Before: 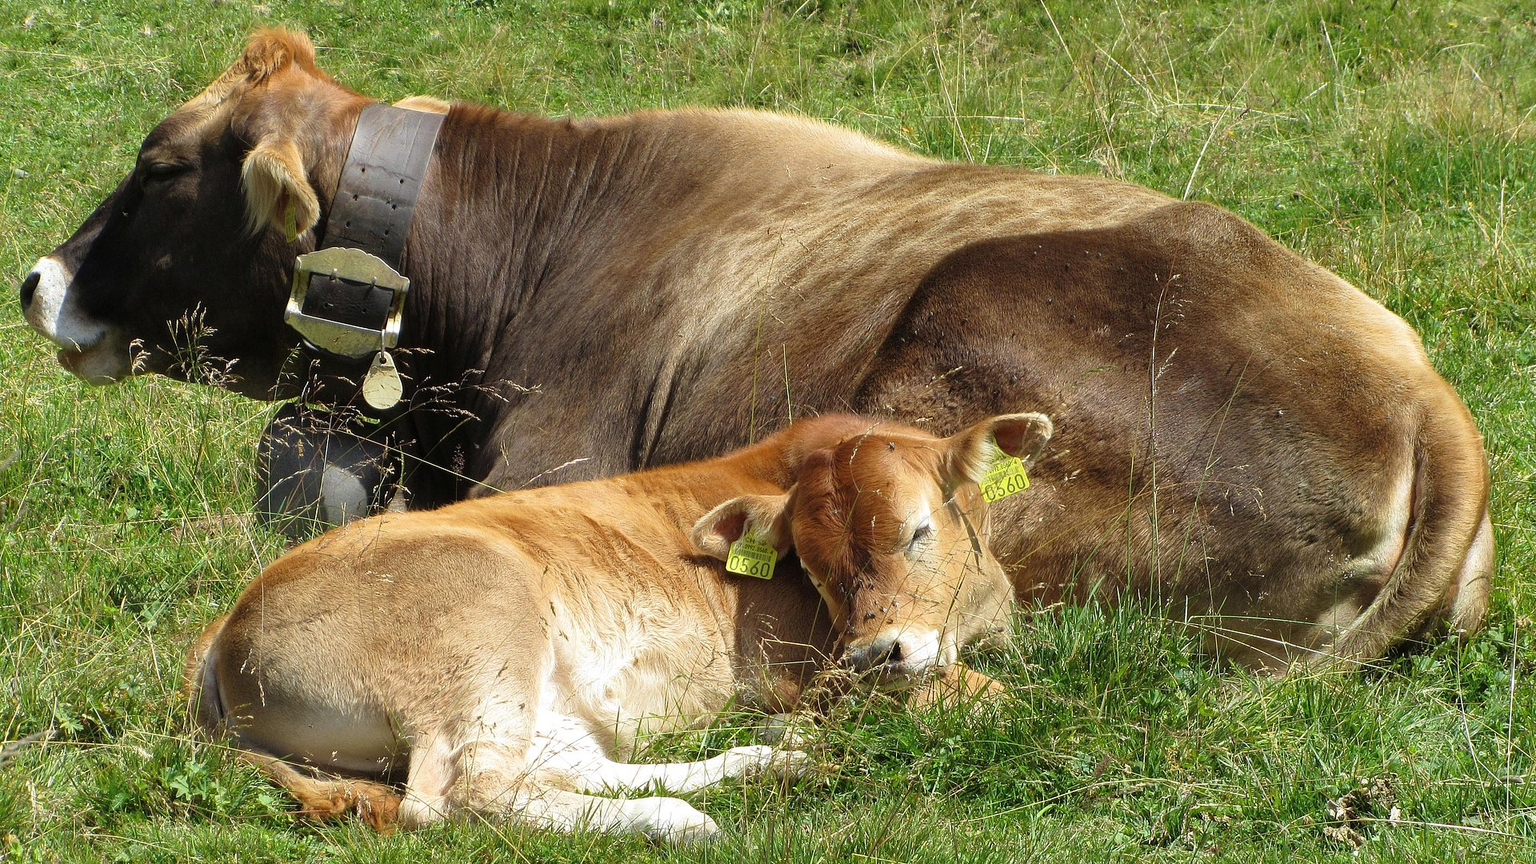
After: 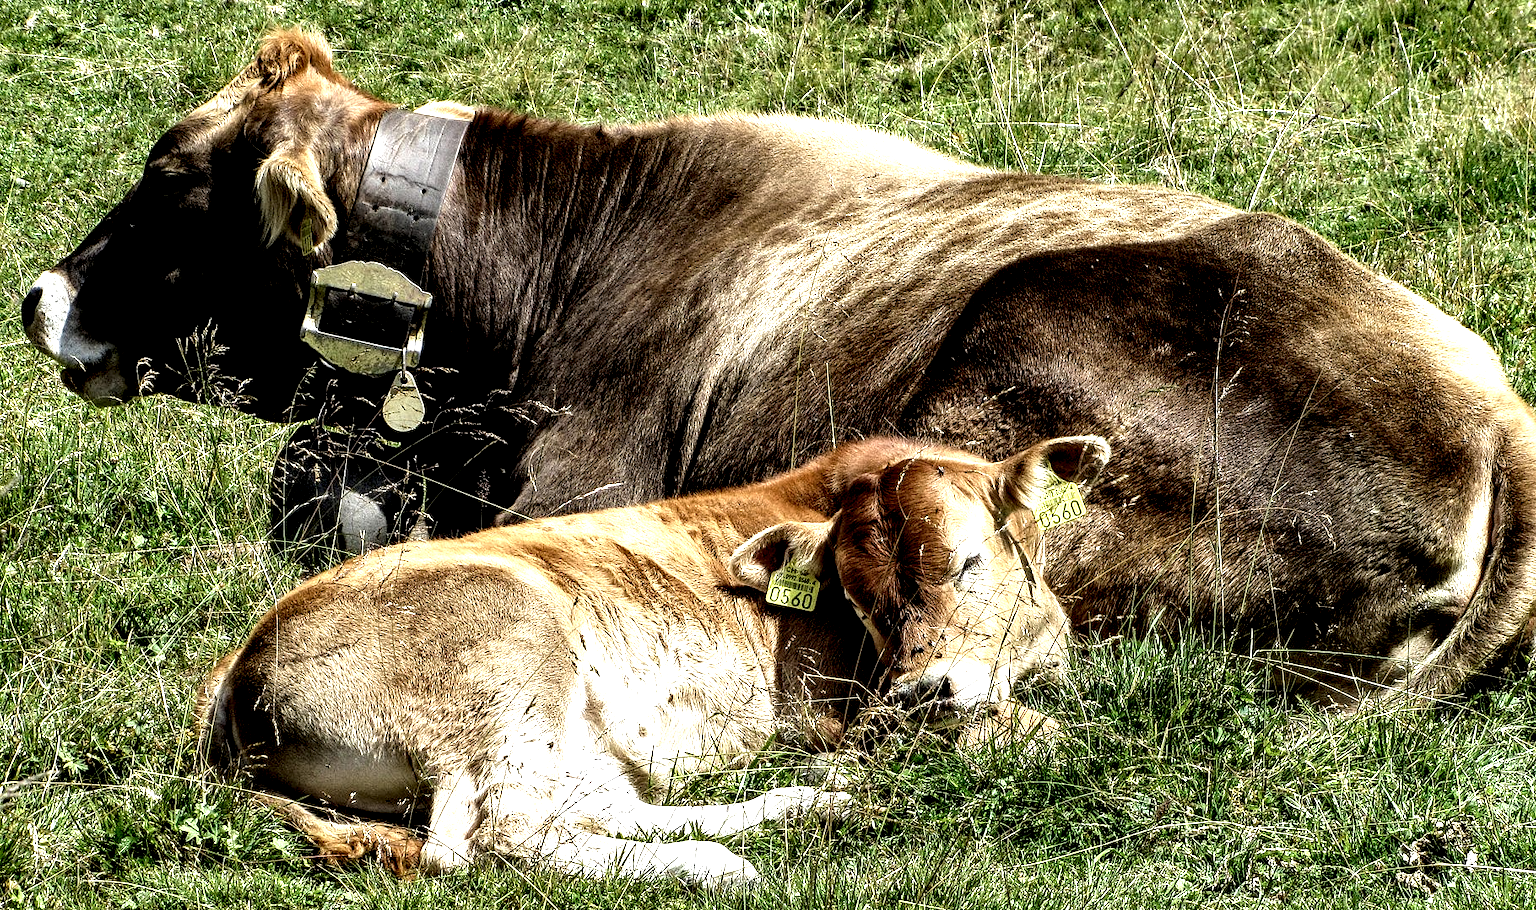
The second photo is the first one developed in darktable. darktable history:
shadows and highlights: radius 108.52, shadows 44.07, highlights -67.8, low approximation 0.01, soften with gaussian
crop and rotate: right 5.167%
exposure: exposure -0.116 EV, compensate exposure bias true, compensate highlight preservation false
local contrast: highlights 115%, shadows 42%, detail 293%
